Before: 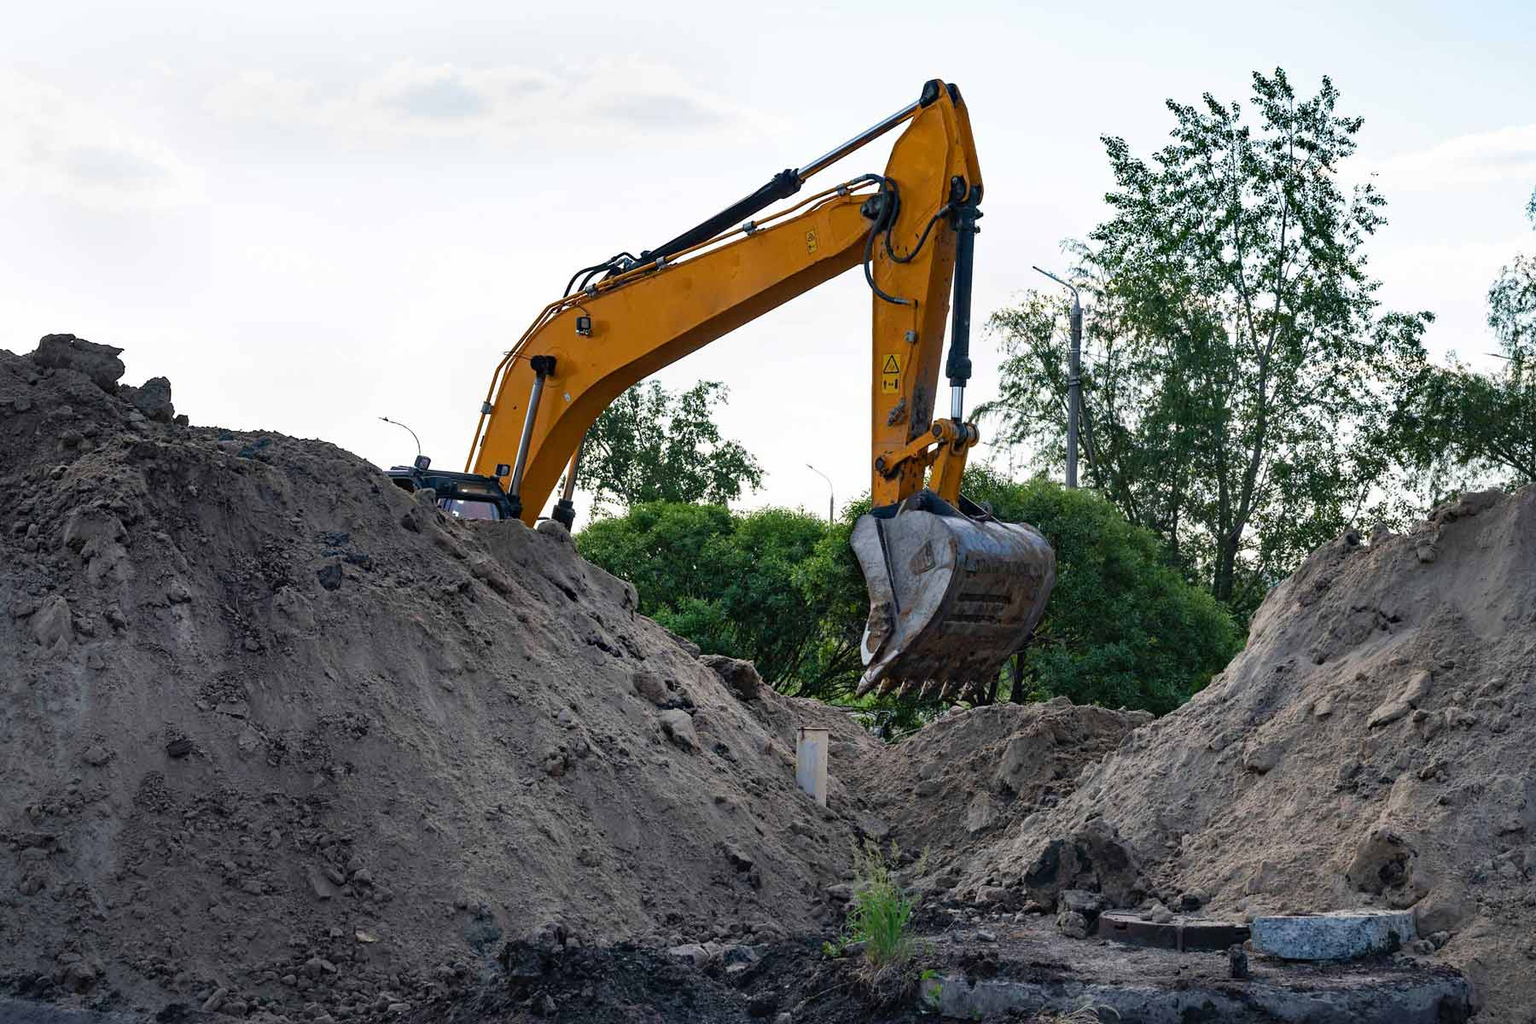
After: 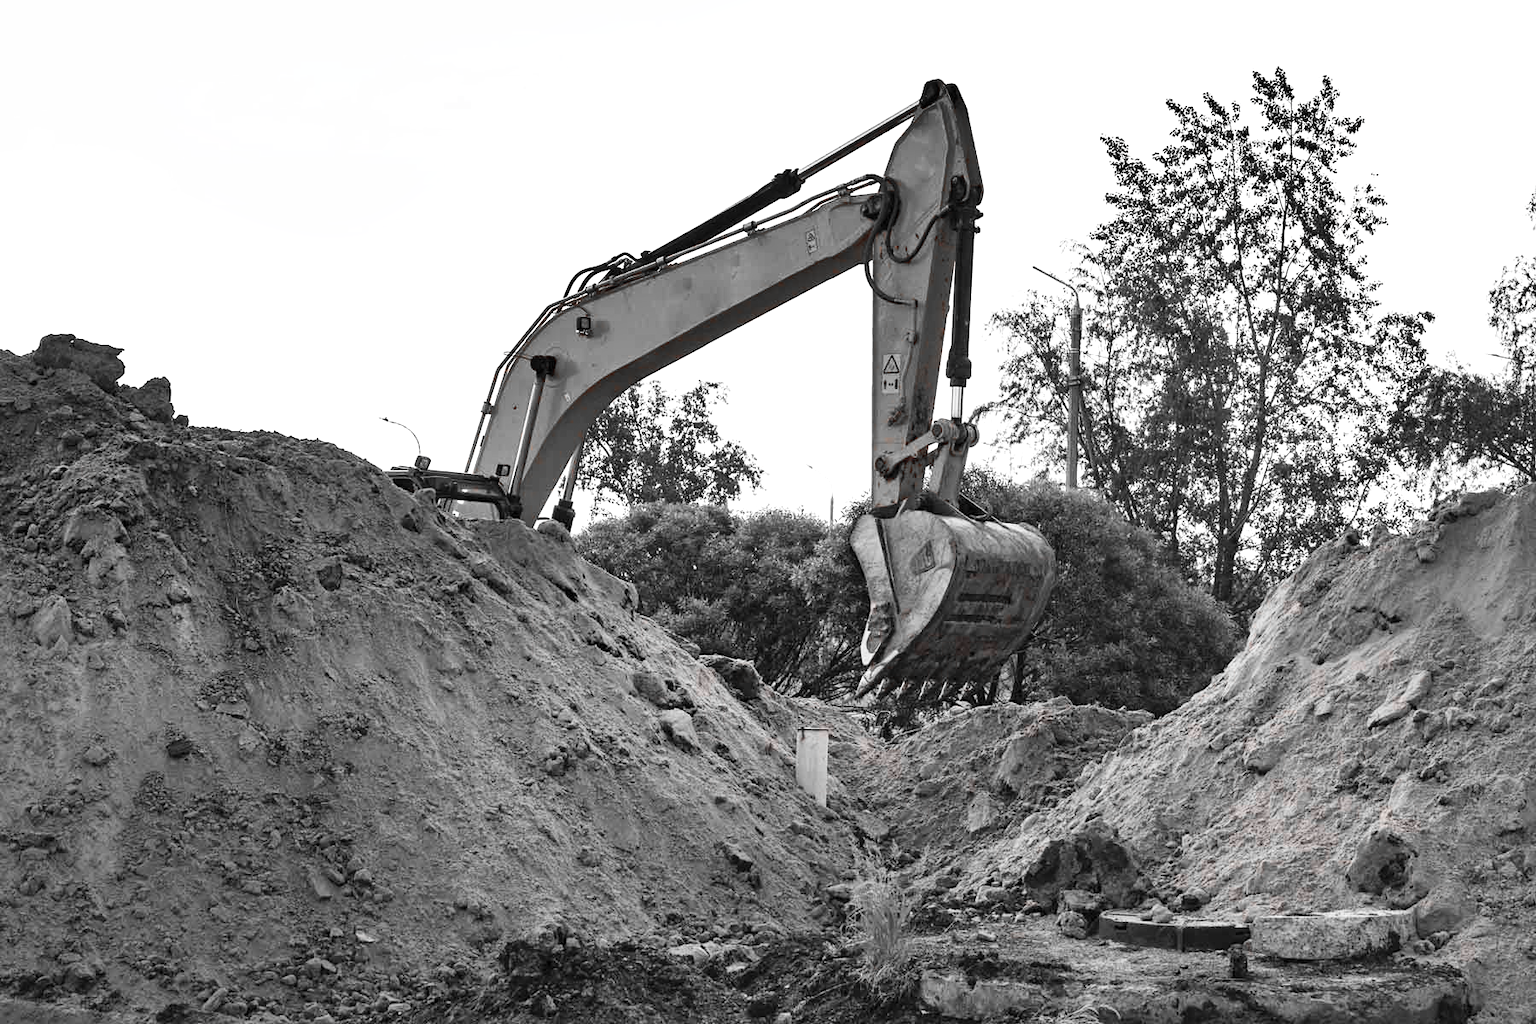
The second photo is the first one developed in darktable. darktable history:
exposure: exposure 0.378 EV, compensate highlight preservation false
contrast brightness saturation: contrast 0.201, brightness 0.168, saturation 0.221
shadows and highlights: highlights color adjustment 0.526%, low approximation 0.01, soften with gaussian
color zones: curves: ch1 [(0, 0.006) (0.094, 0.285) (0.171, 0.001) (0.429, 0.001) (0.571, 0.003) (0.714, 0.004) (0.857, 0.004) (1, 0.006)]
